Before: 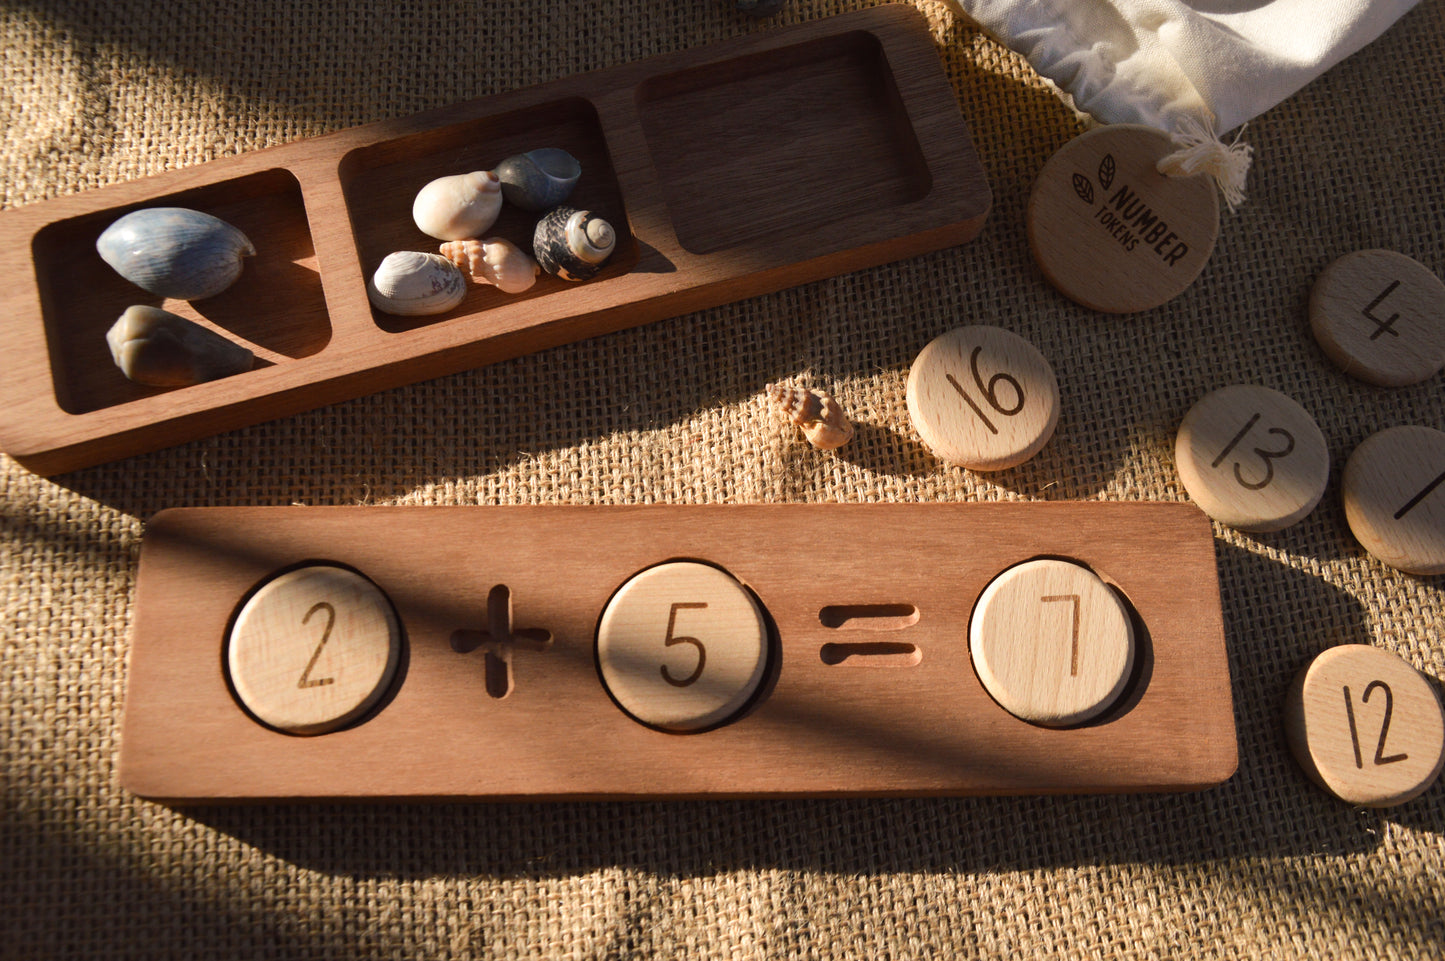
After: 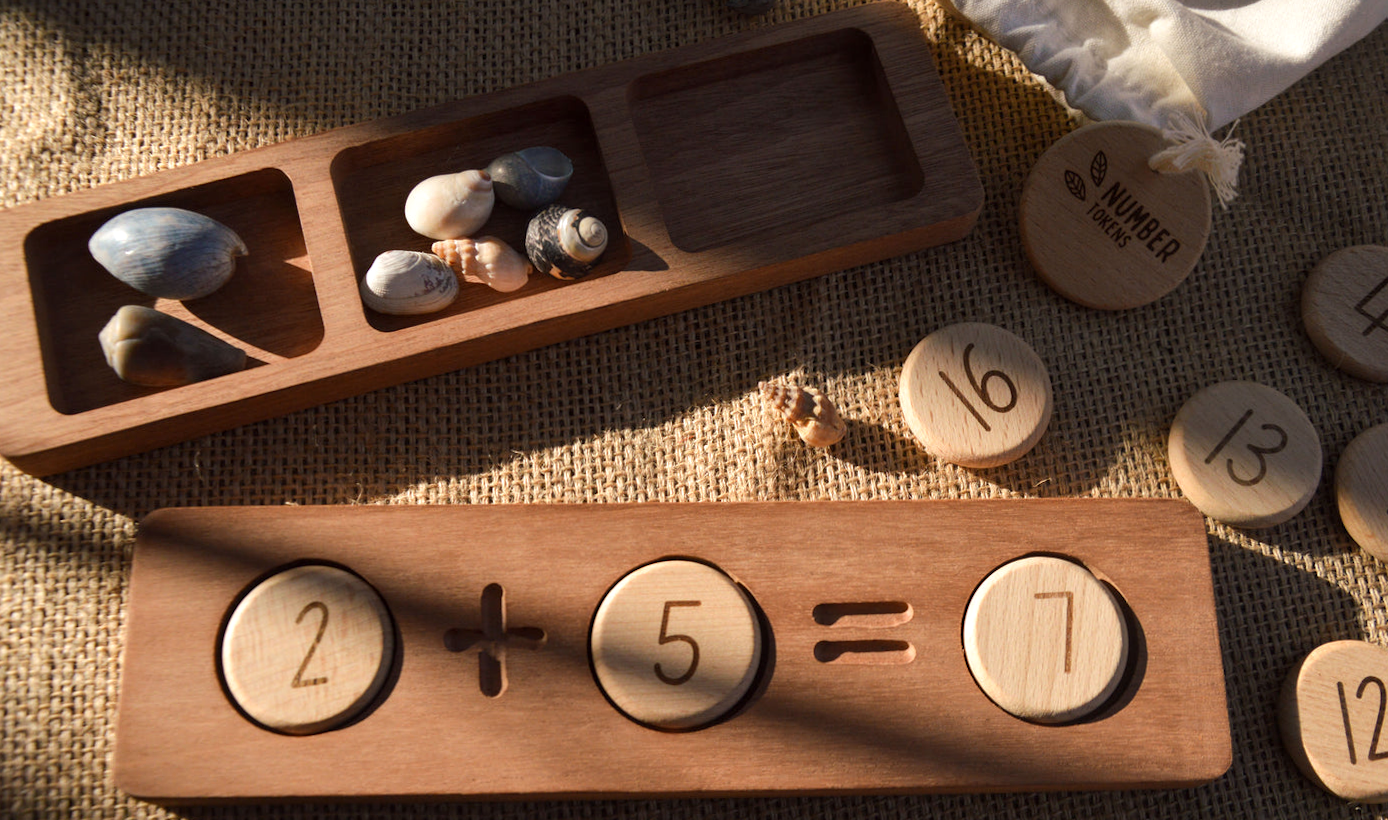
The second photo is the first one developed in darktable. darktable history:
crop and rotate: angle 0.2°, left 0.275%, right 3.127%, bottom 14.18%
local contrast: highlights 100%, shadows 100%, detail 120%, midtone range 0.2
